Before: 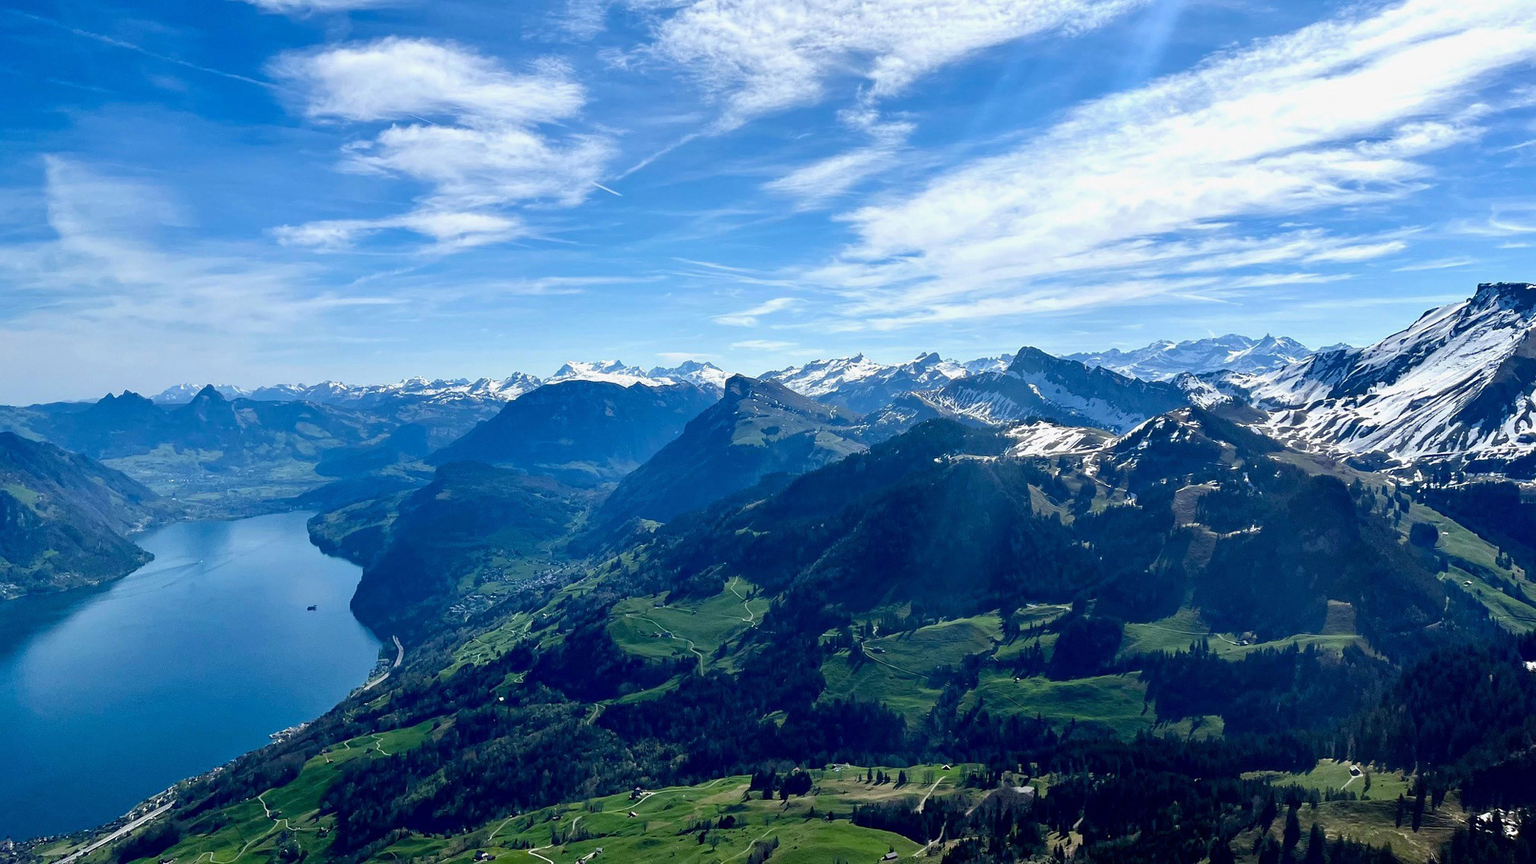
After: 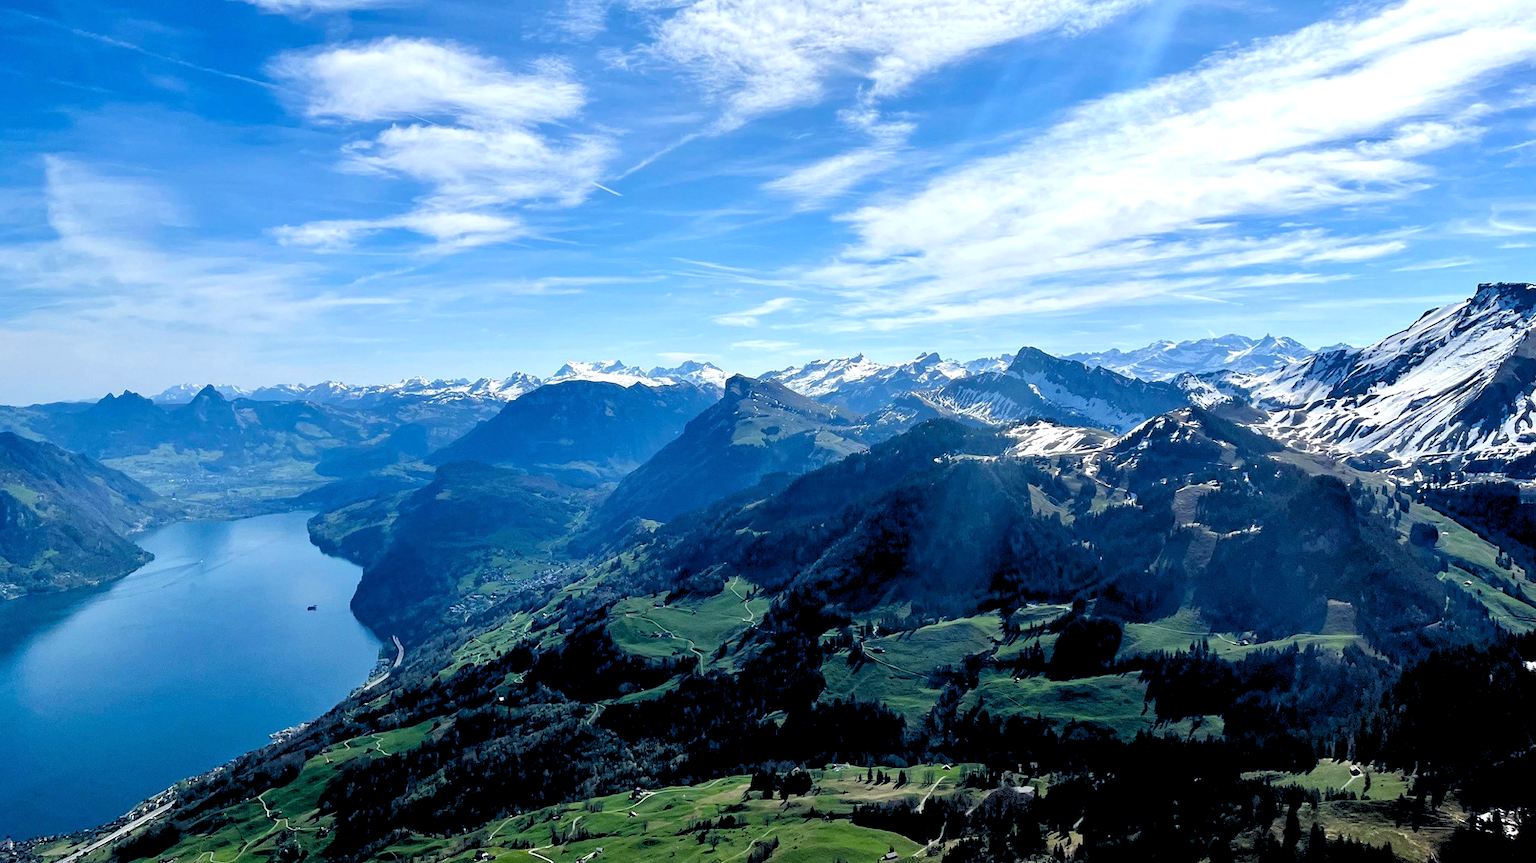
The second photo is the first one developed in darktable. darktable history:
rgb levels: levels [[0.013, 0.434, 0.89], [0, 0.5, 1], [0, 0.5, 1]]
rgb curve: curves: ch0 [(0, 0) (0.136, 0.078) (0.262, 0.245) (0.414, 0.42) (1, 1)], compensate middle gray true, preserve colors basic power
